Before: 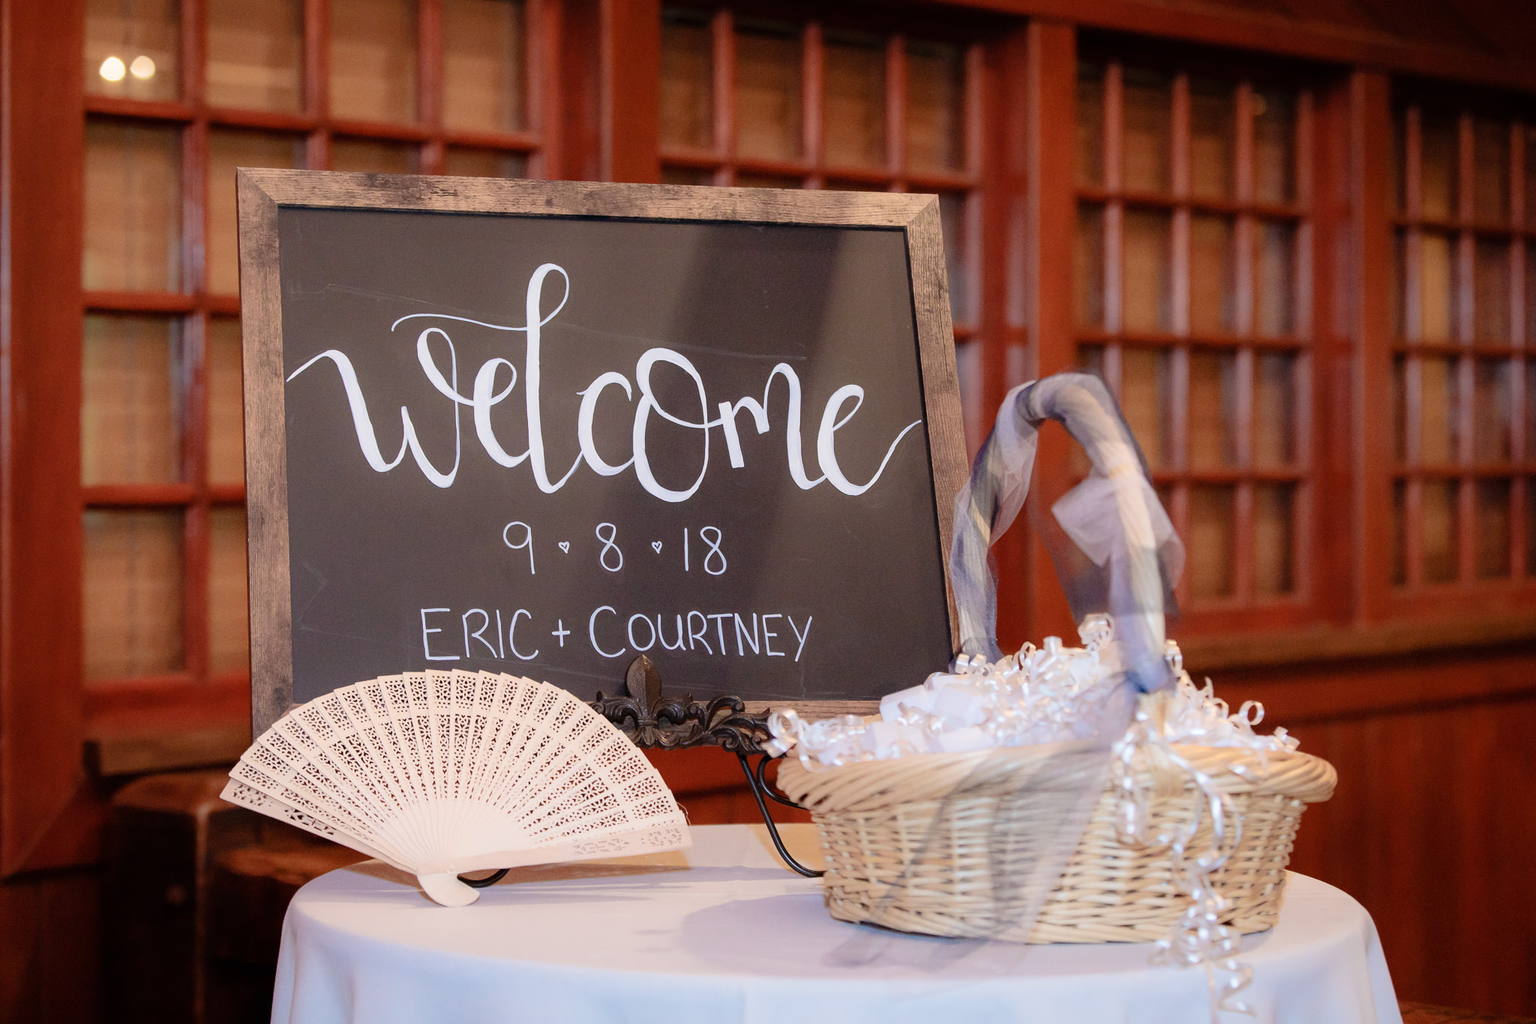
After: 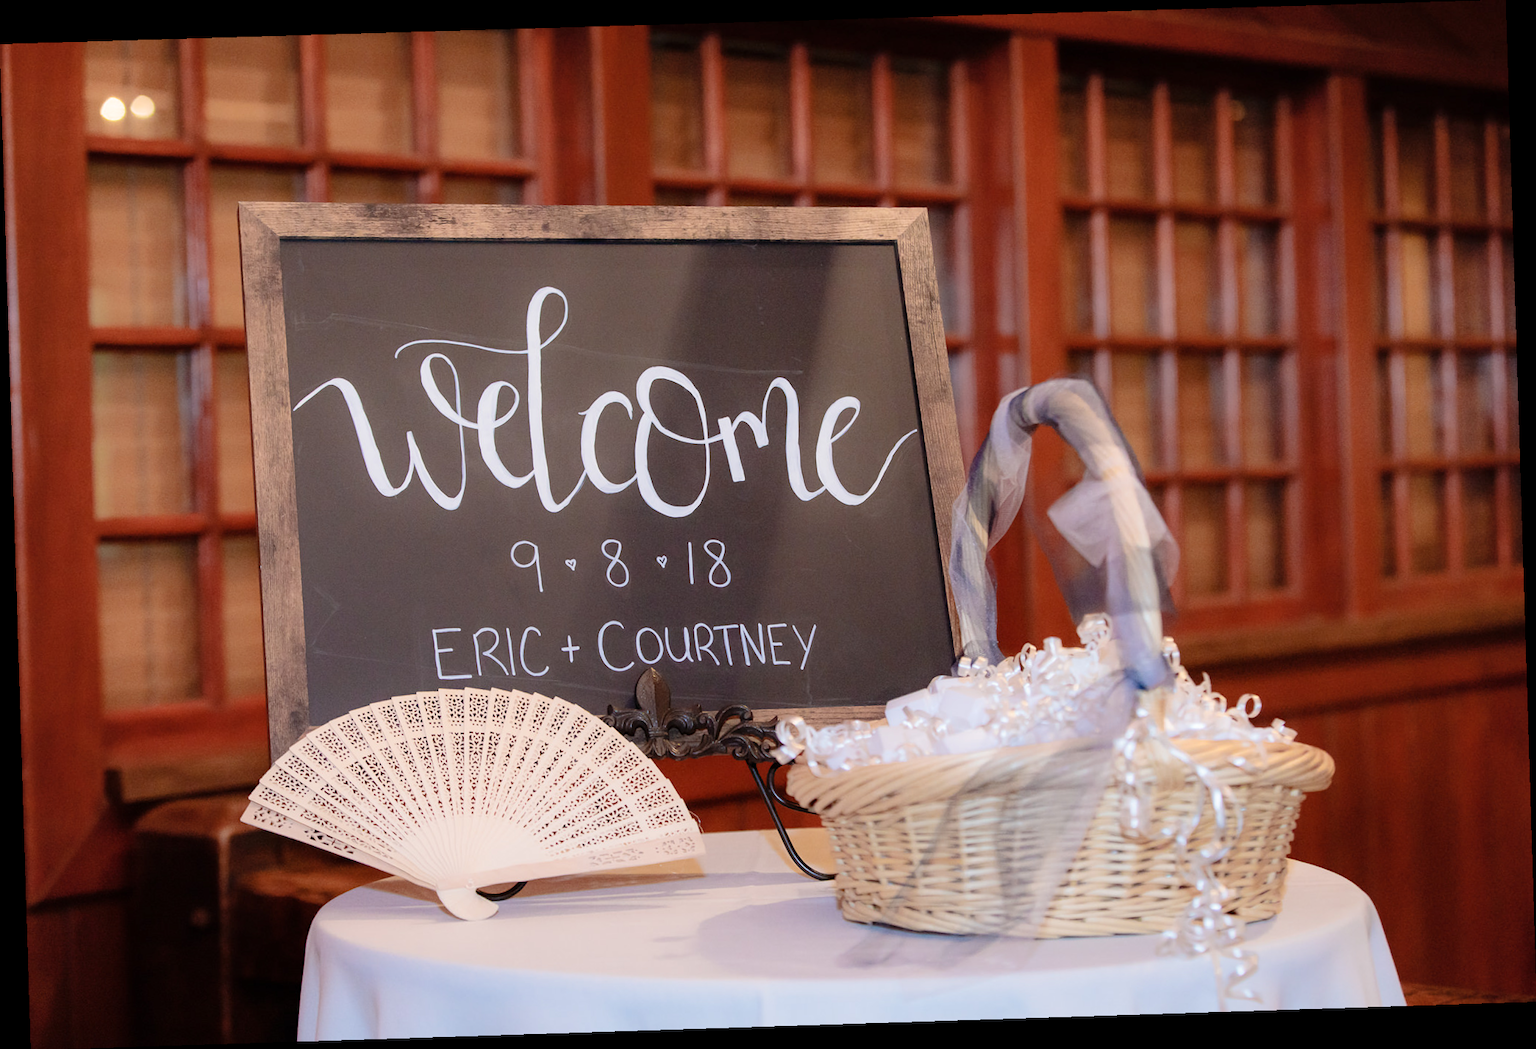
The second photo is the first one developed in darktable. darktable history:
shadows and highlights: radius 337.17, shadows 29.01, soften with gaussian
rotate and perspective: rotation -1.77°, lens shift (horizontal) 0.004, automatic cropping off
